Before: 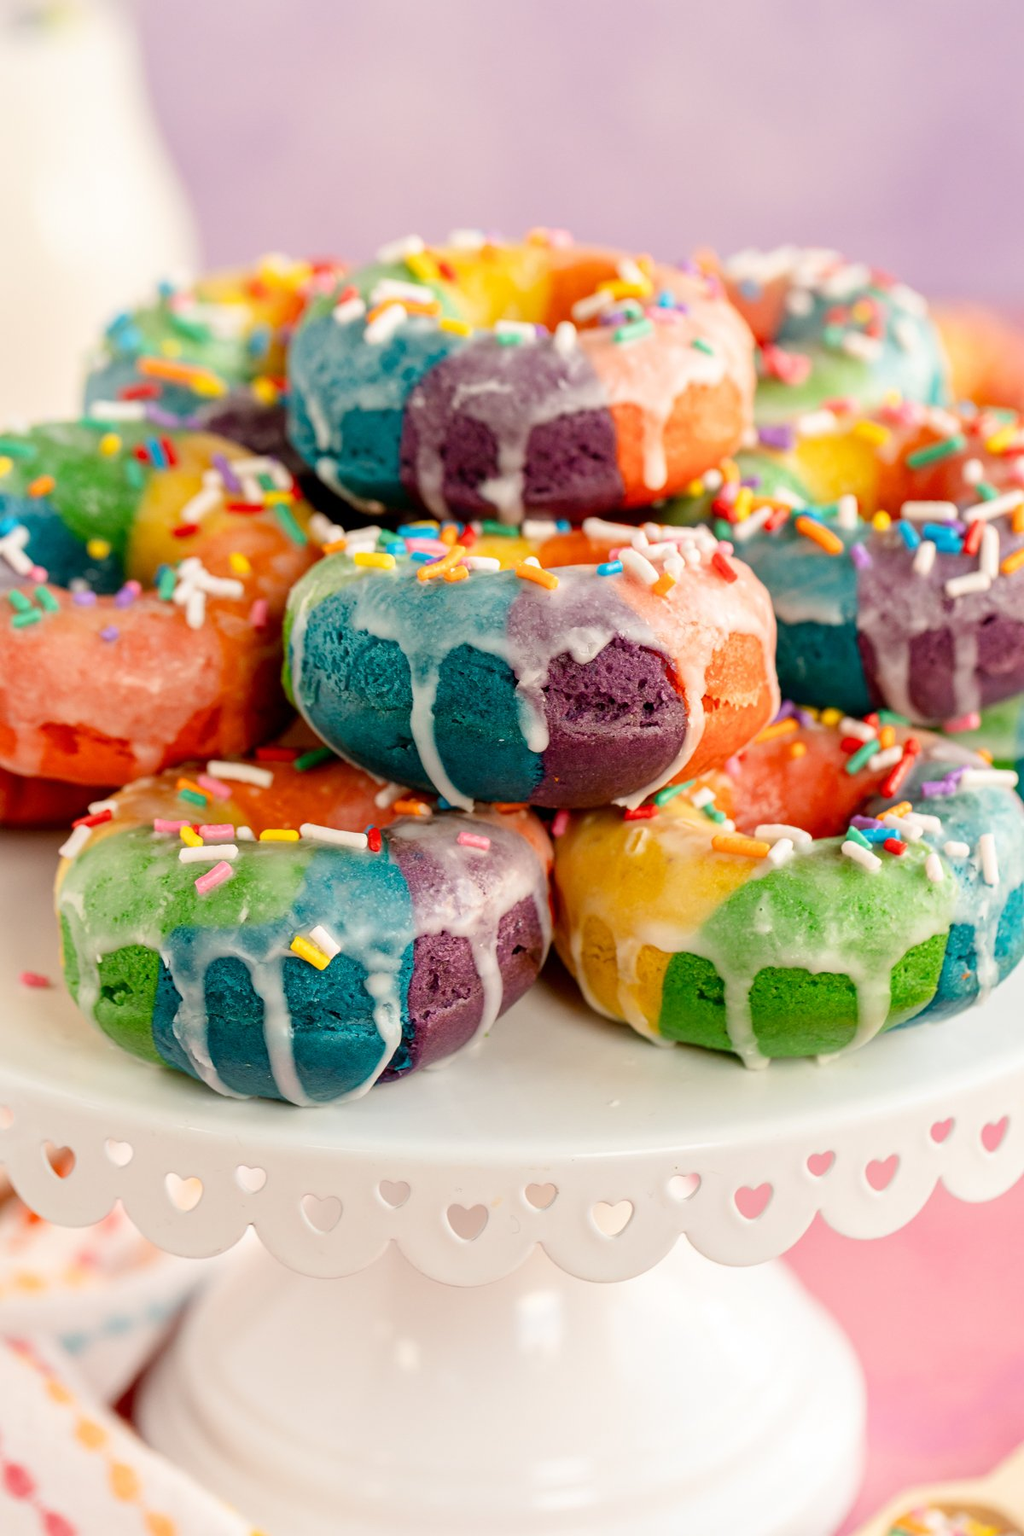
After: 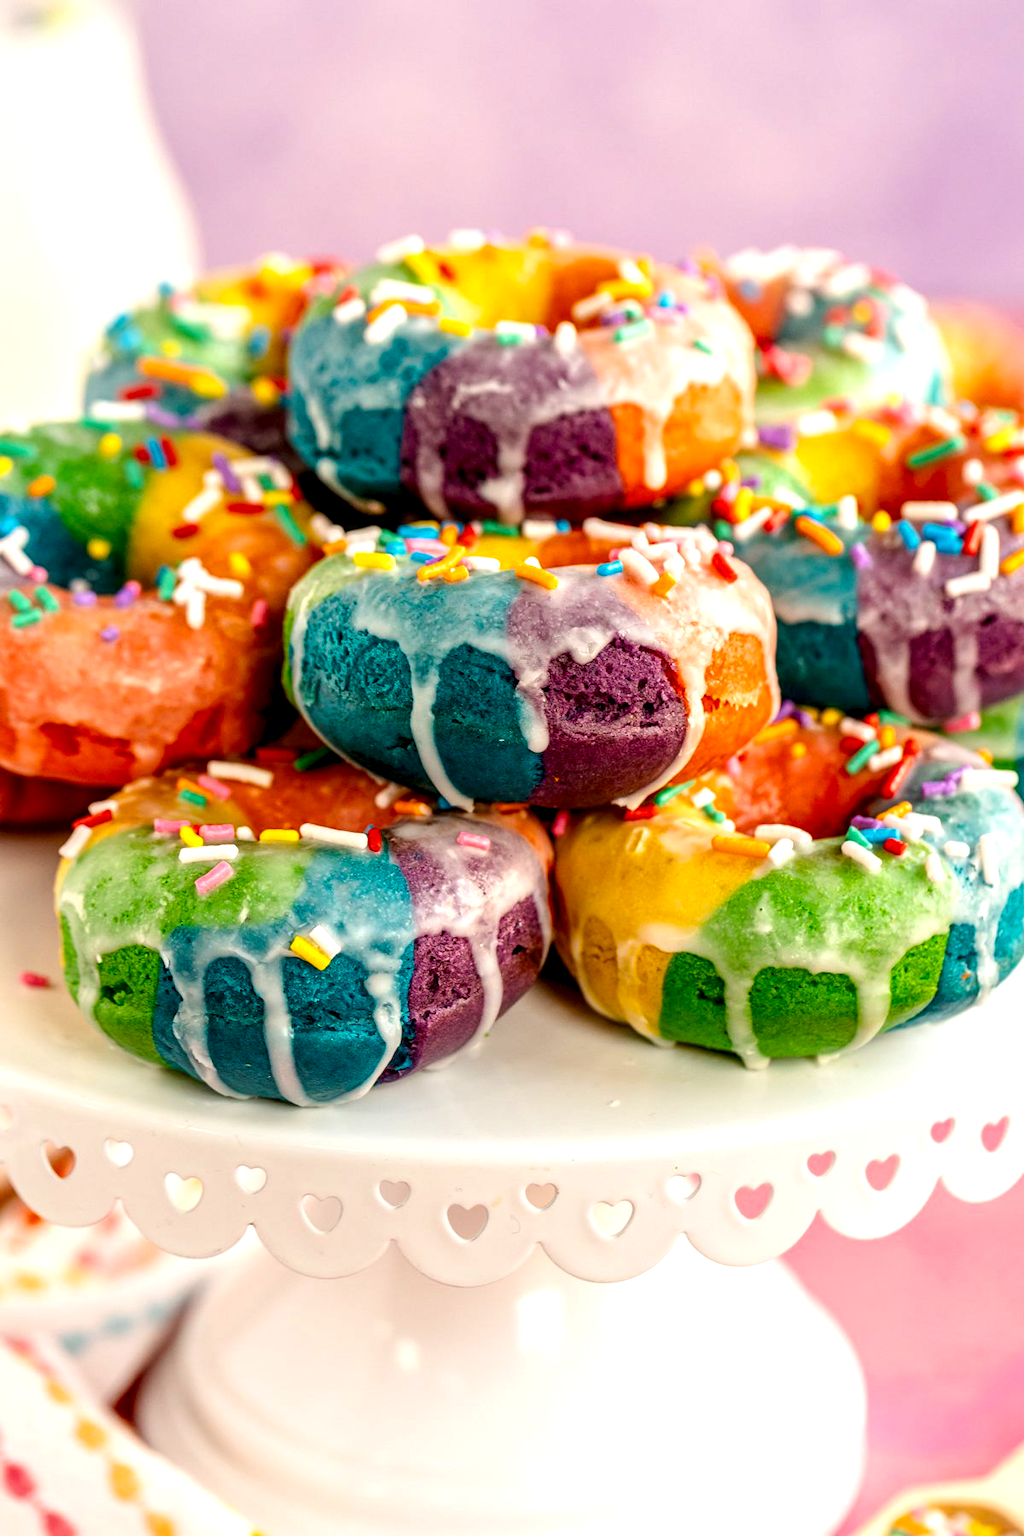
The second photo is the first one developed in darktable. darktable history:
local contrast: detail 144%
color balance rgb: shadows lift › hue 85.54°, perceptual saturation grading › global saturation 25.531%, perceptual brilliance grading › highlights 7.385%, perceptual brilliance grading › mid-tones 3.003%, perceptual brilliance grading › shadows 1.271%, global vibrance 15.204%
